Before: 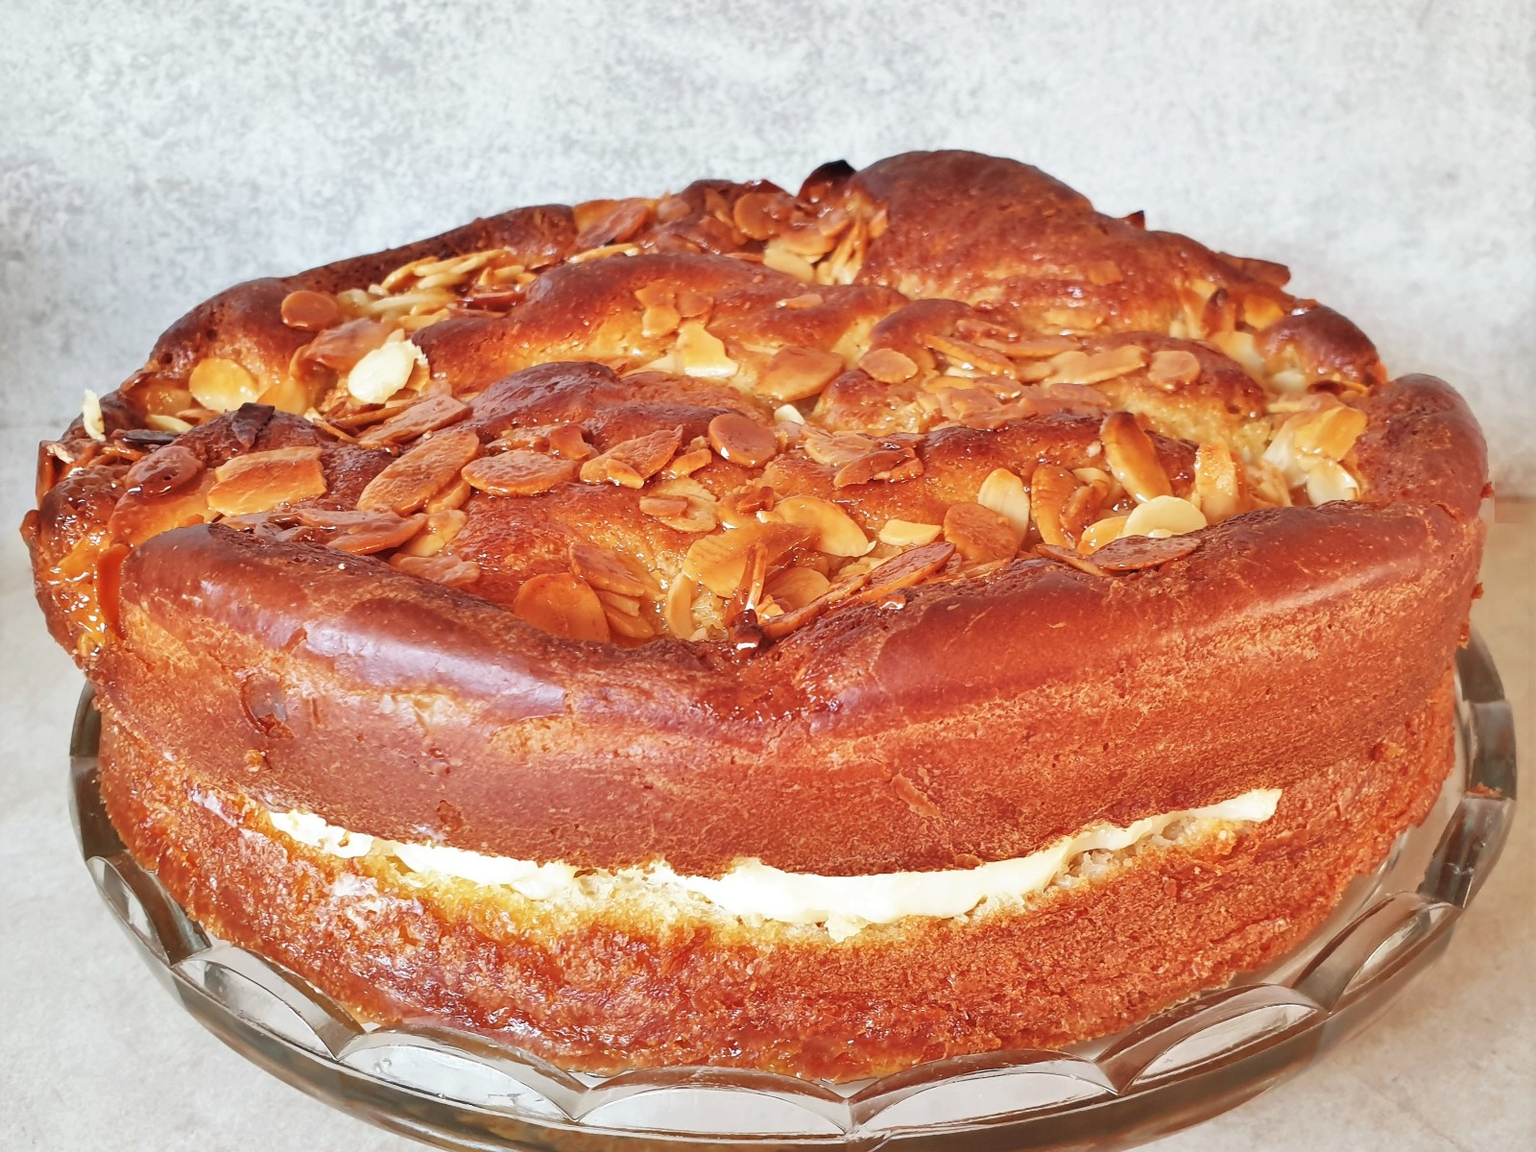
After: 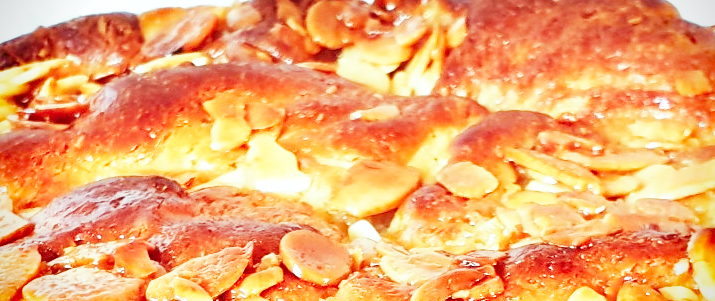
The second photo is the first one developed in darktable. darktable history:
vignetting: fall-off start 88.53%, fall-off radius 44.2%, saturation 0.376, width/height ratio 1.161
base curve: curves: ch0 [(0, 0) (0.007, 0.004) (0.027, 0.03) (0.046, 0.07) (0.207, 0.54) (0.442, 0.872) (0.673, 0.972) (1, 1)], preserve colors none
crop: left 28.64%, top 16.832%, right 26.637%, bottom 58.055%
color balance: mode lift, gamma, gain (sRGB), lift [0.997, 0.979, 1.021, 1.011], gamma [1, 1.084, 0.916, 0.998], gain [1, 0.87, 1.13, 1.101], contrast 4.55%, contrast fulcrum 38.24%, output saturation 104.09%
